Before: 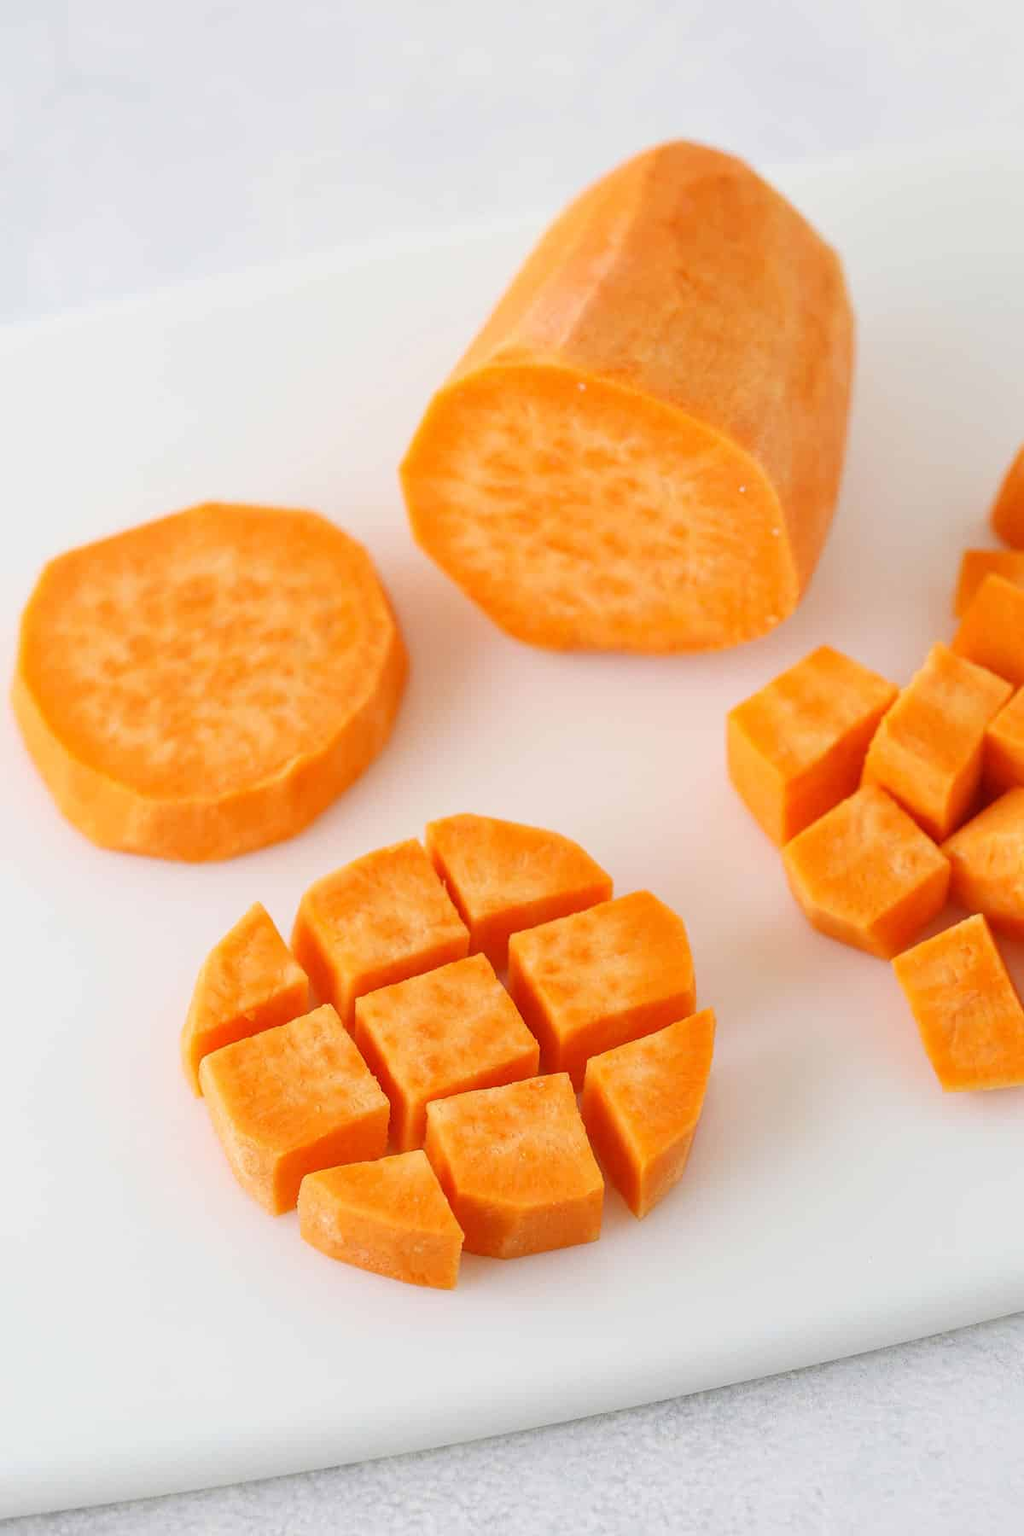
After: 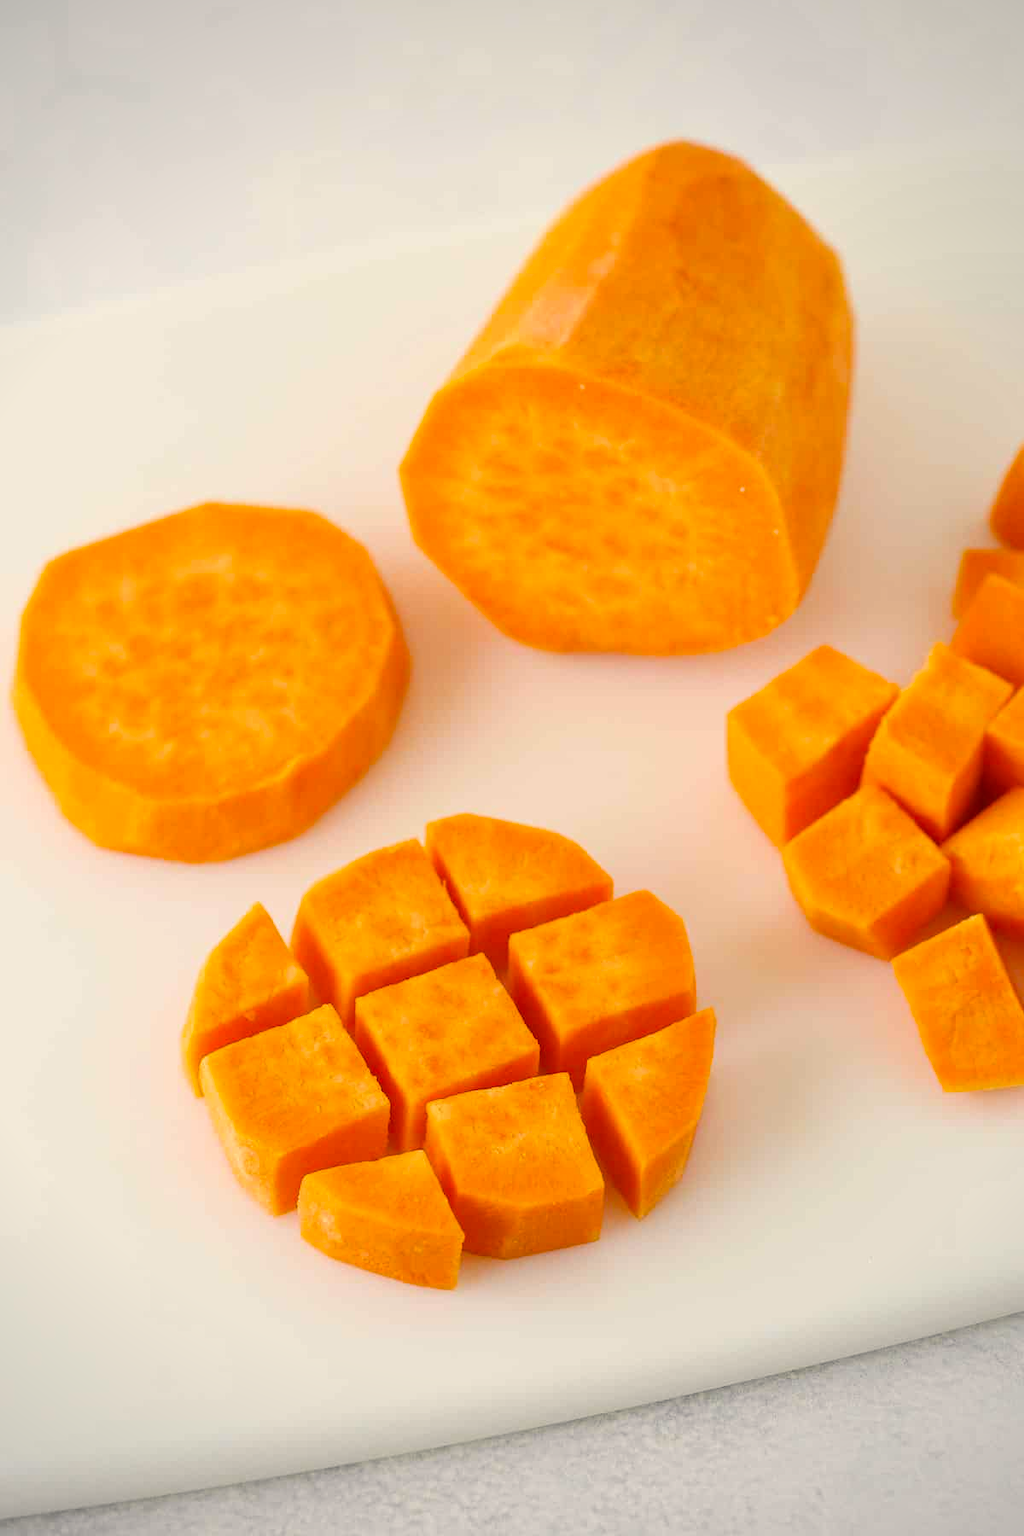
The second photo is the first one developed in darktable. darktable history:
vignetting: fall-off radius 61.15%
color balance rgb: highlights gain › chroma 3.02%, highlights gain › hue 78.91°, perceptual saturation grading › global saturation 25.916%
